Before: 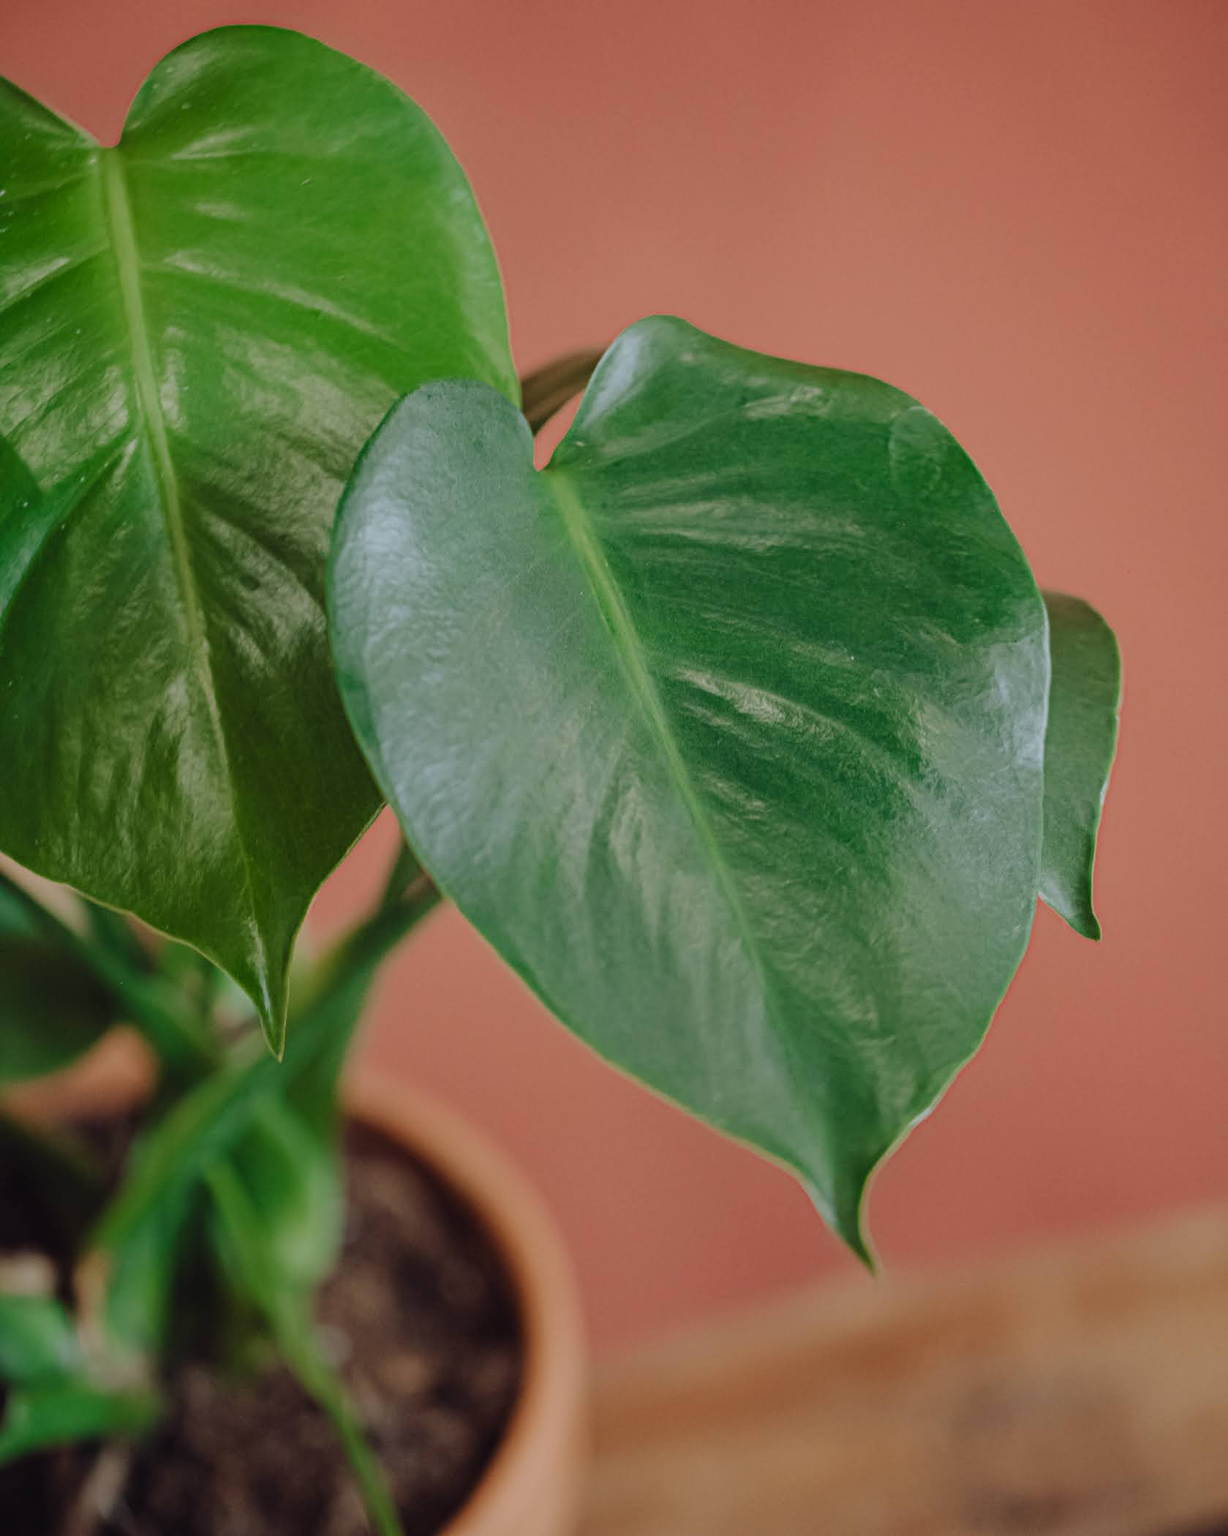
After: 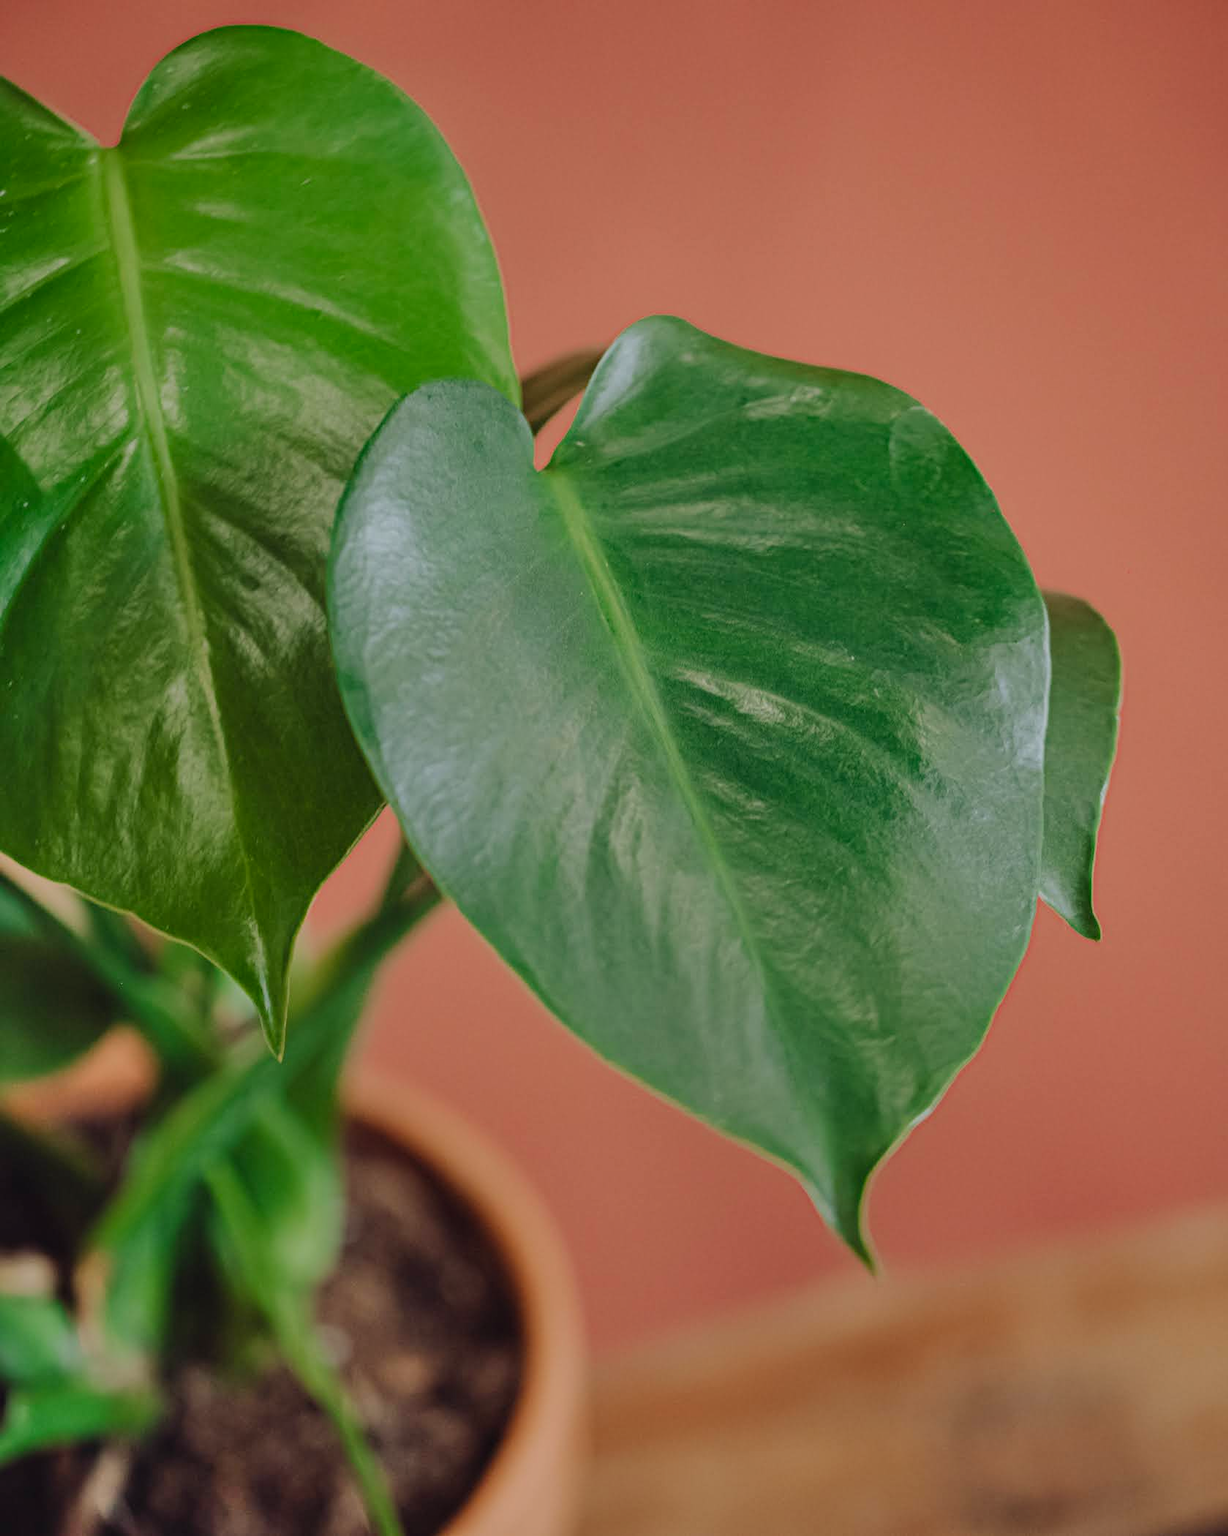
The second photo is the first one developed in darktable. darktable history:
shadows and highlights: low approximation 0.01, soften with gaussian
color correction: highlights a* 0.816, highlights b* 2.78, saturation 1.1
